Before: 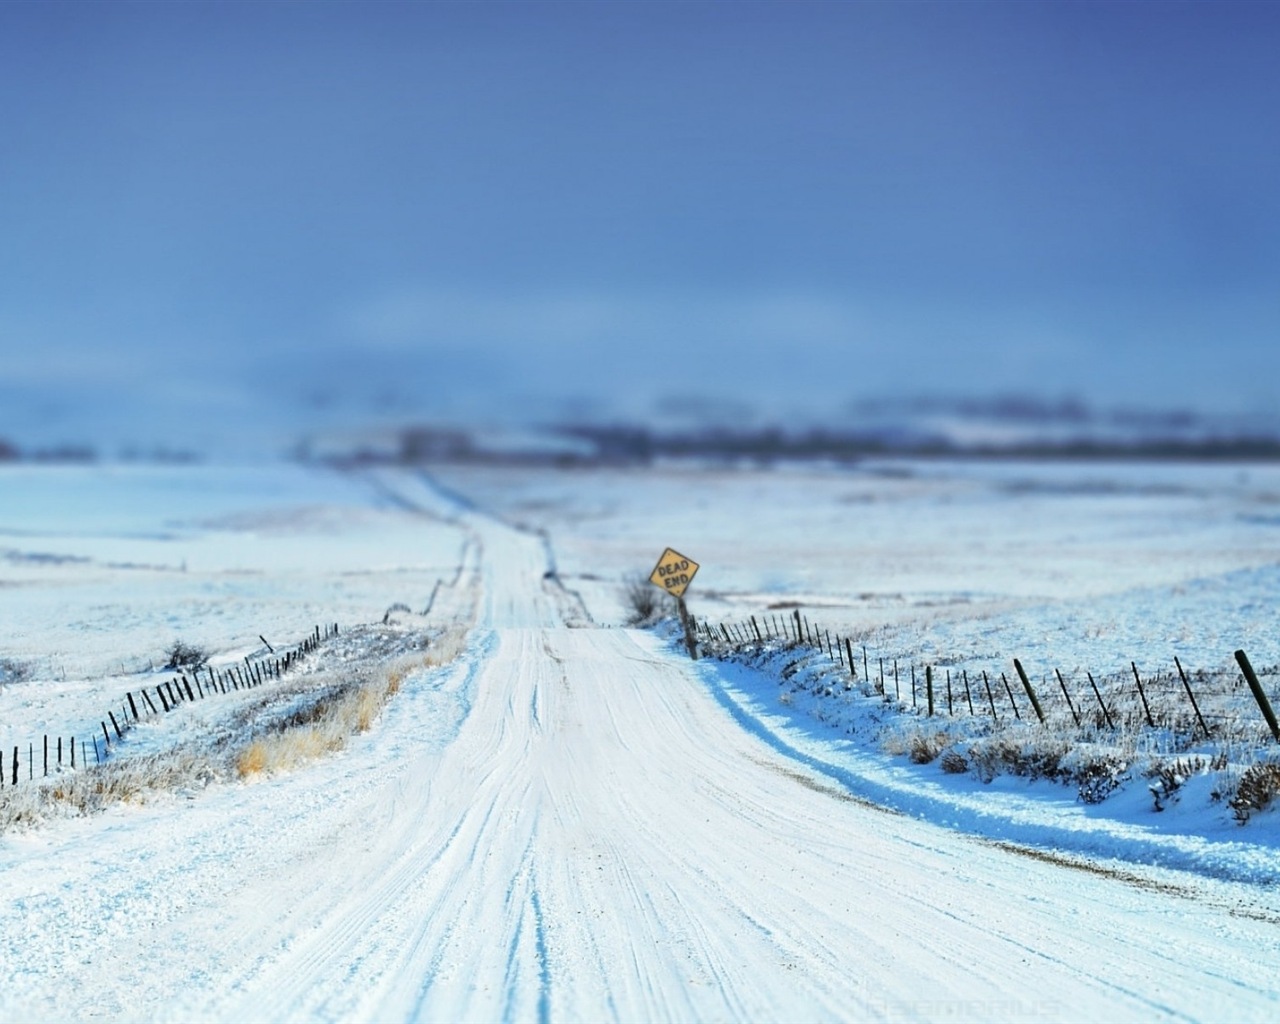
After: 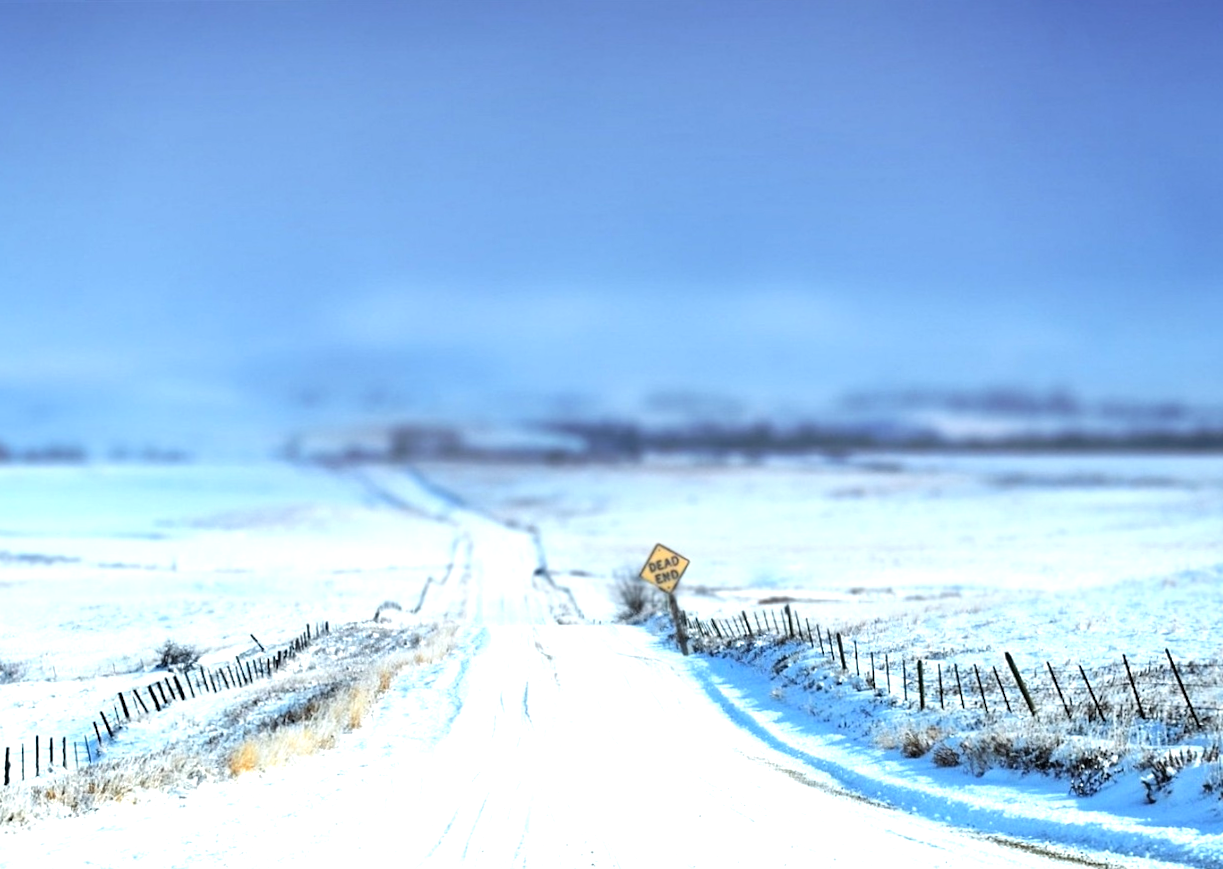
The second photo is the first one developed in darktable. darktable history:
tone equalizer: -8 EV -0.719 EV, -7 EV -0.725 EV, -6 EV -0.633 EV, -5 EV -0.367 EV, -3 EV 0.39 EV, -2 EV 0.6 EV, -1 EV 0.674 EV, +0 EV 0.737 EV
crop and rotate: angle 0.422°, left 0.369%, right 3.144%, bottom 14.294%
